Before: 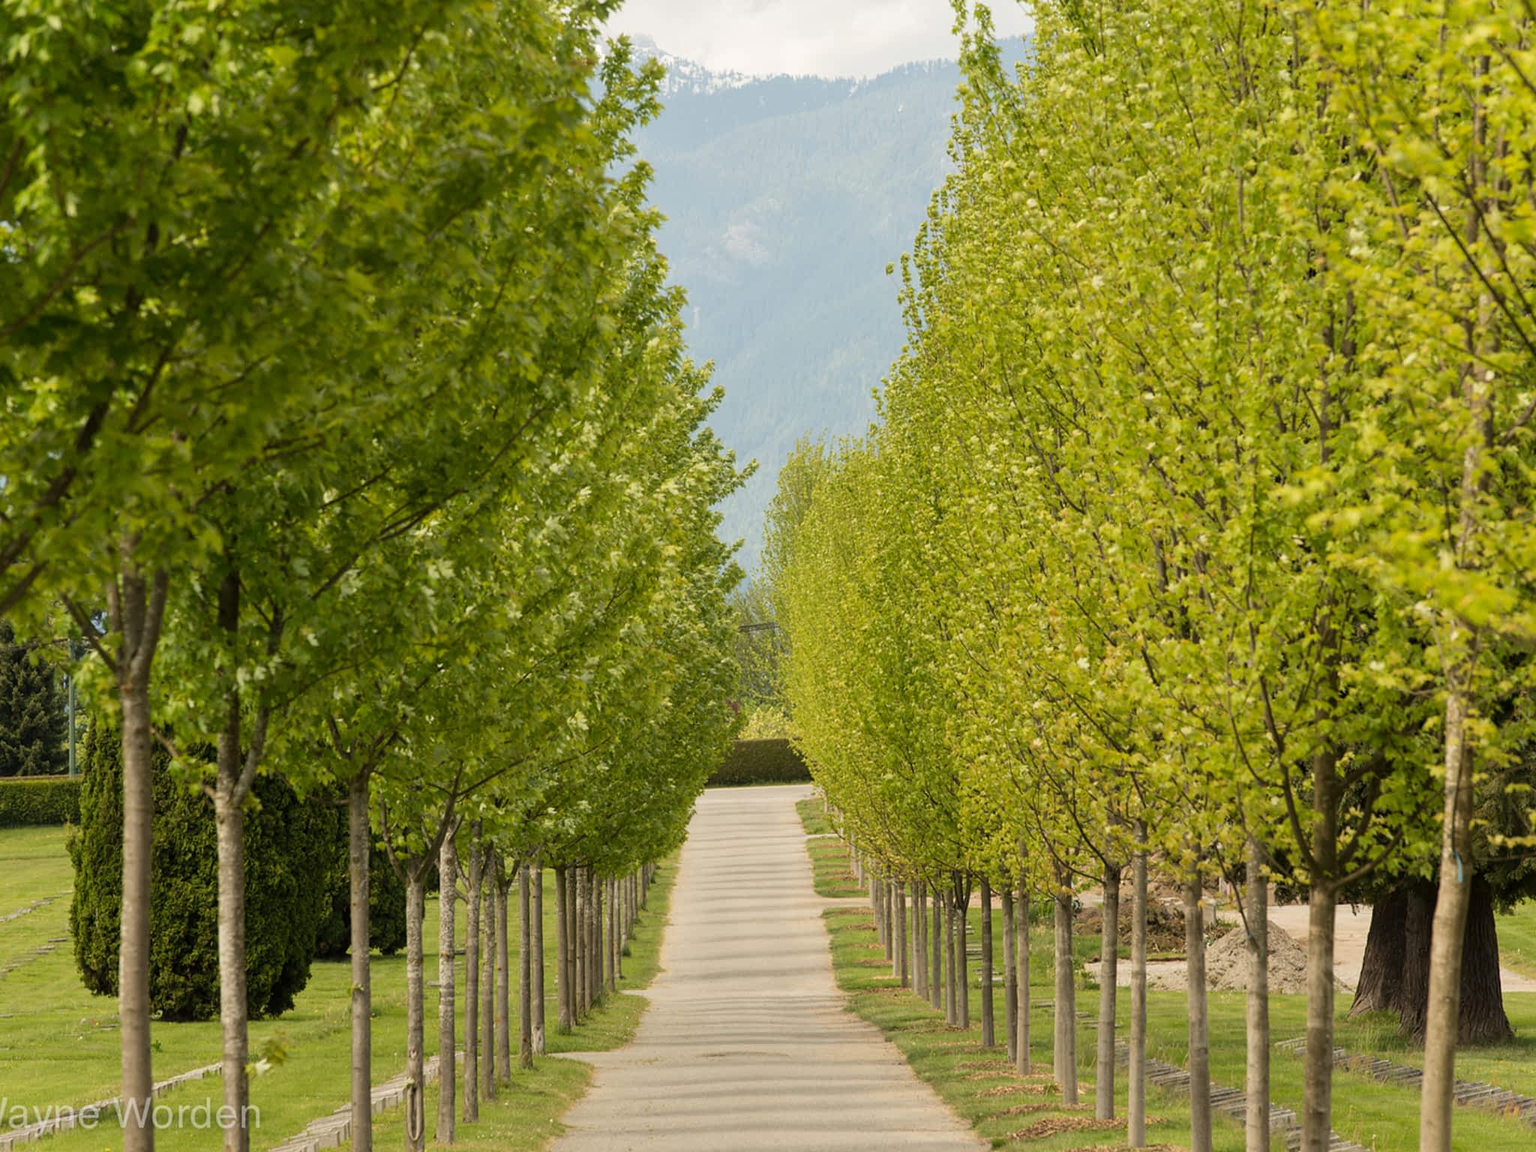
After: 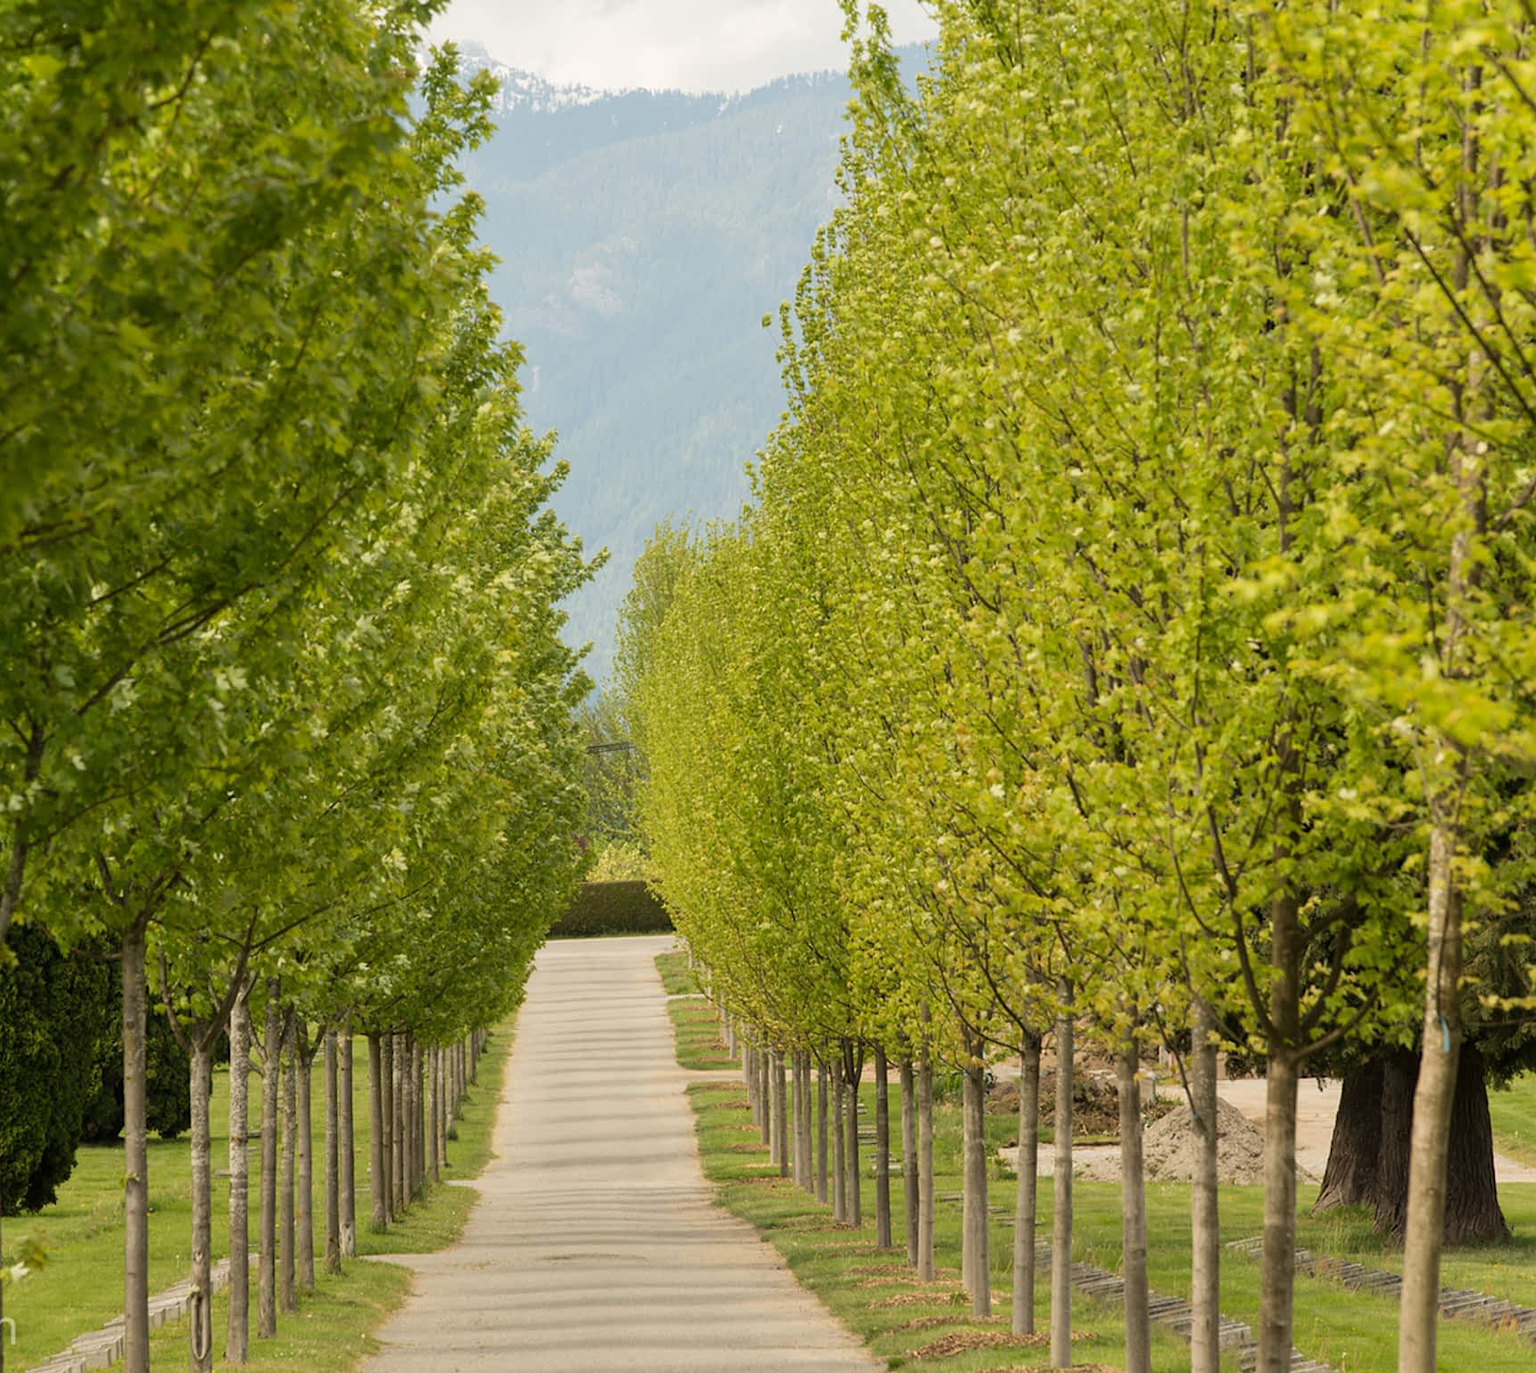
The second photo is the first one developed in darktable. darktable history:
crop: left 16.075%
